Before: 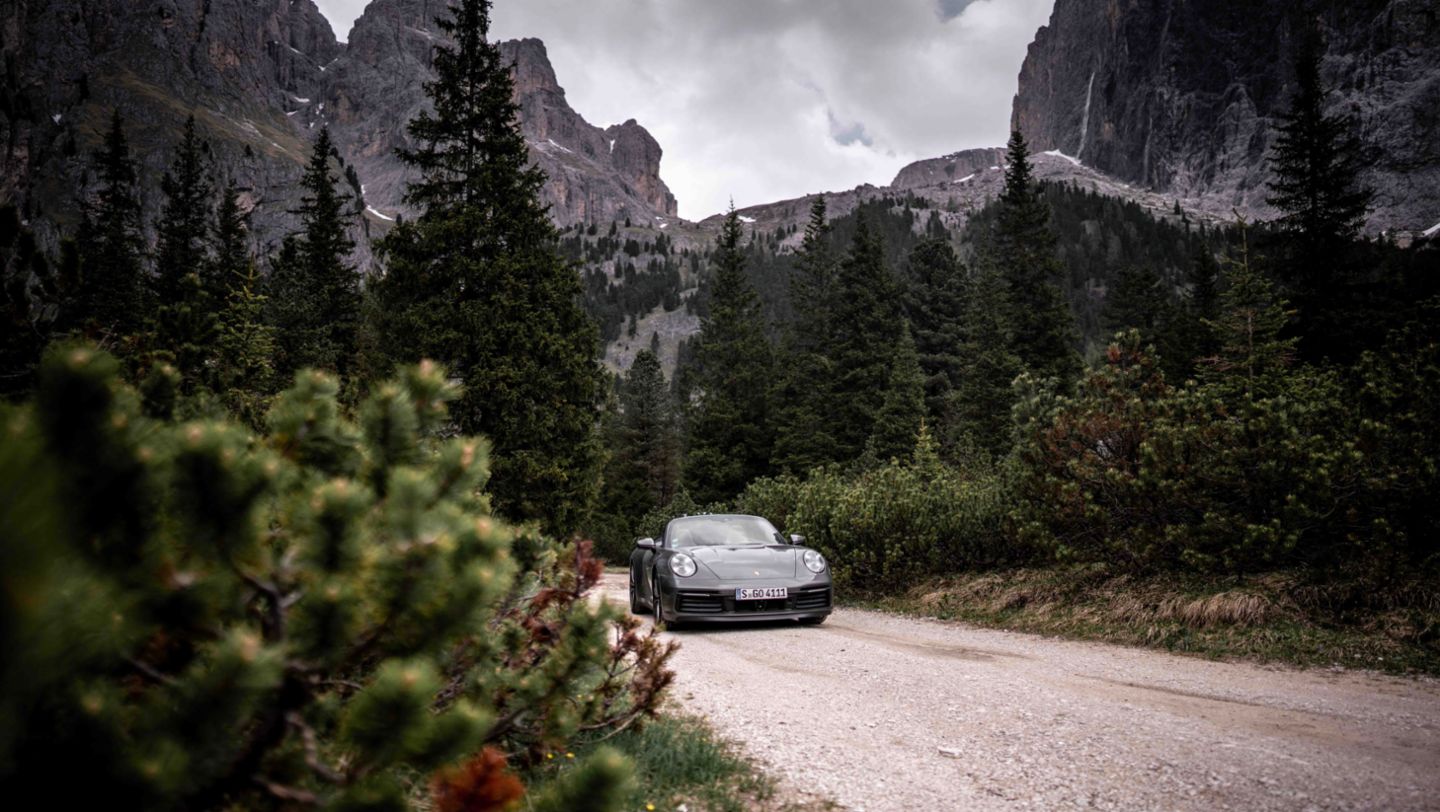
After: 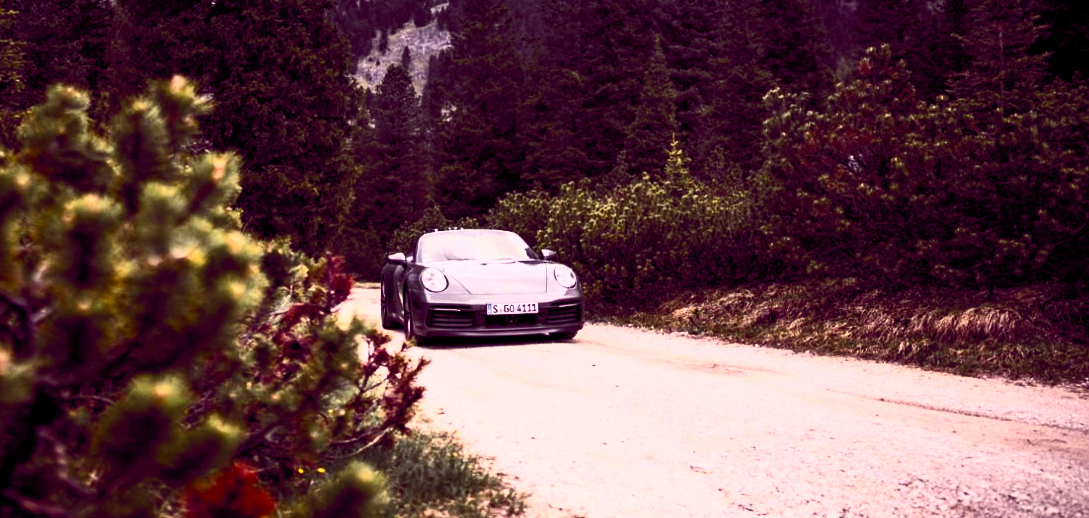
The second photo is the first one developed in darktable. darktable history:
contrast brightness saturation: contrast 0.62, brightness 0.34, saturation 0.14
crop and rotate: left 17.299%, top 35.115%, right 7.015%, bottom 1.024%
color balance rgb: shadows lift › chroma 6.43%, shadows lift › hue 305.74°, highlights gain › chroma 2.43%, highlights gain › hue 35.74°, global offset › chroma 0.28%, global offset › hue 320.29°, linear chroma grading › global chroma 5.5%, perceptual saturation grading › global saturation 30%, contrast 5.15%
